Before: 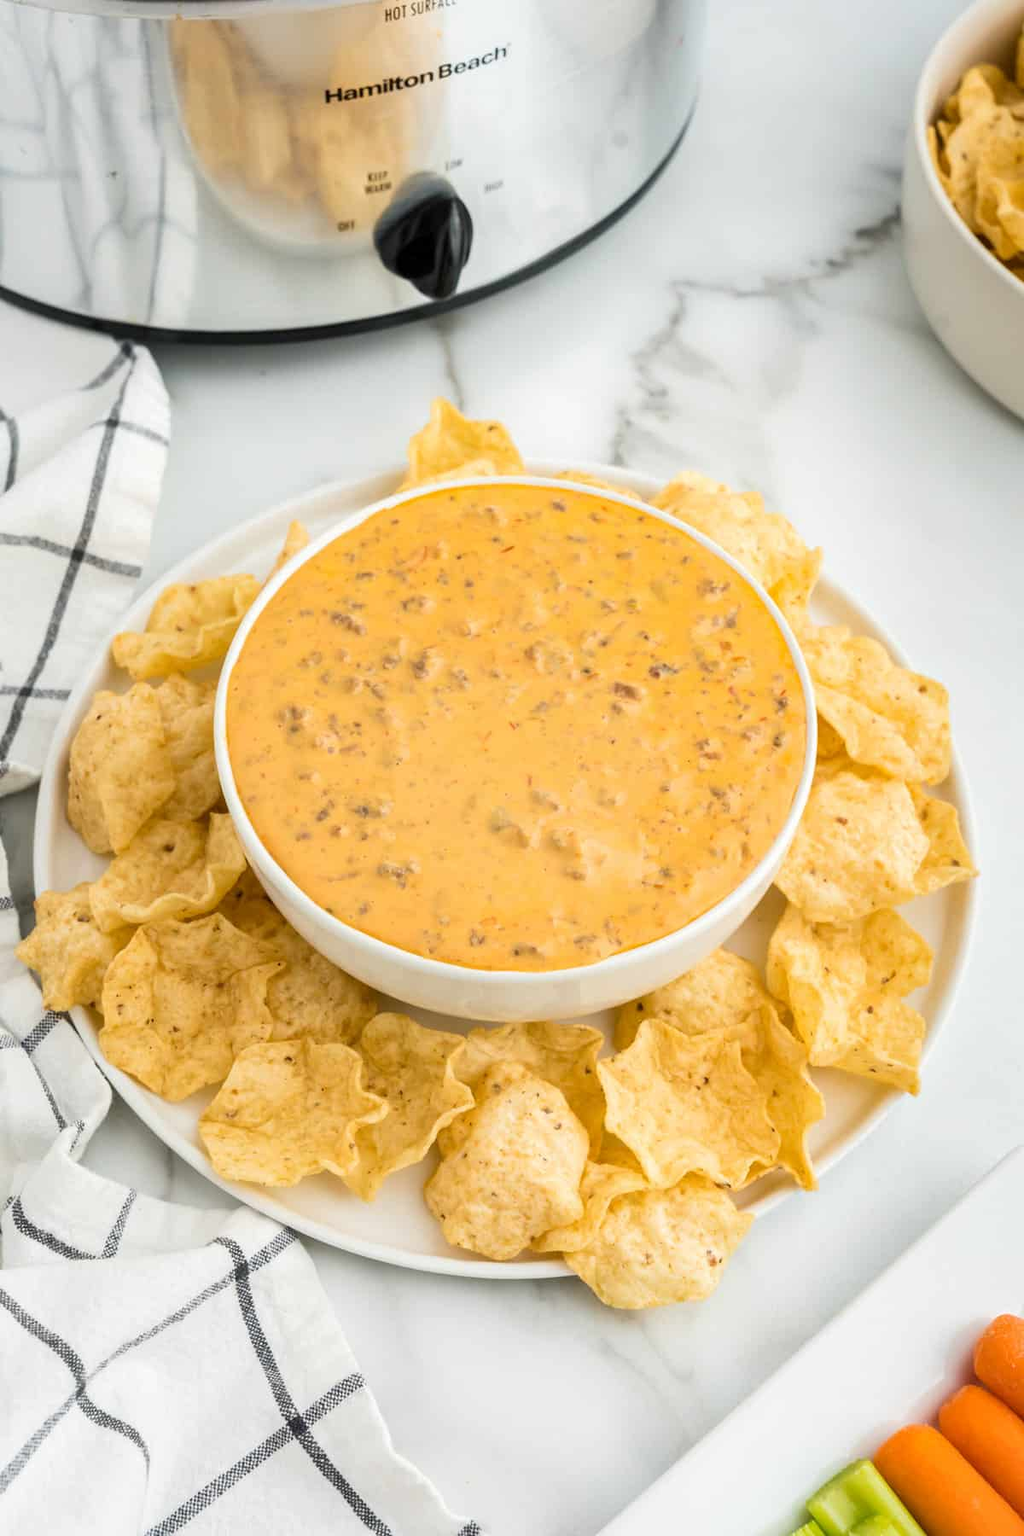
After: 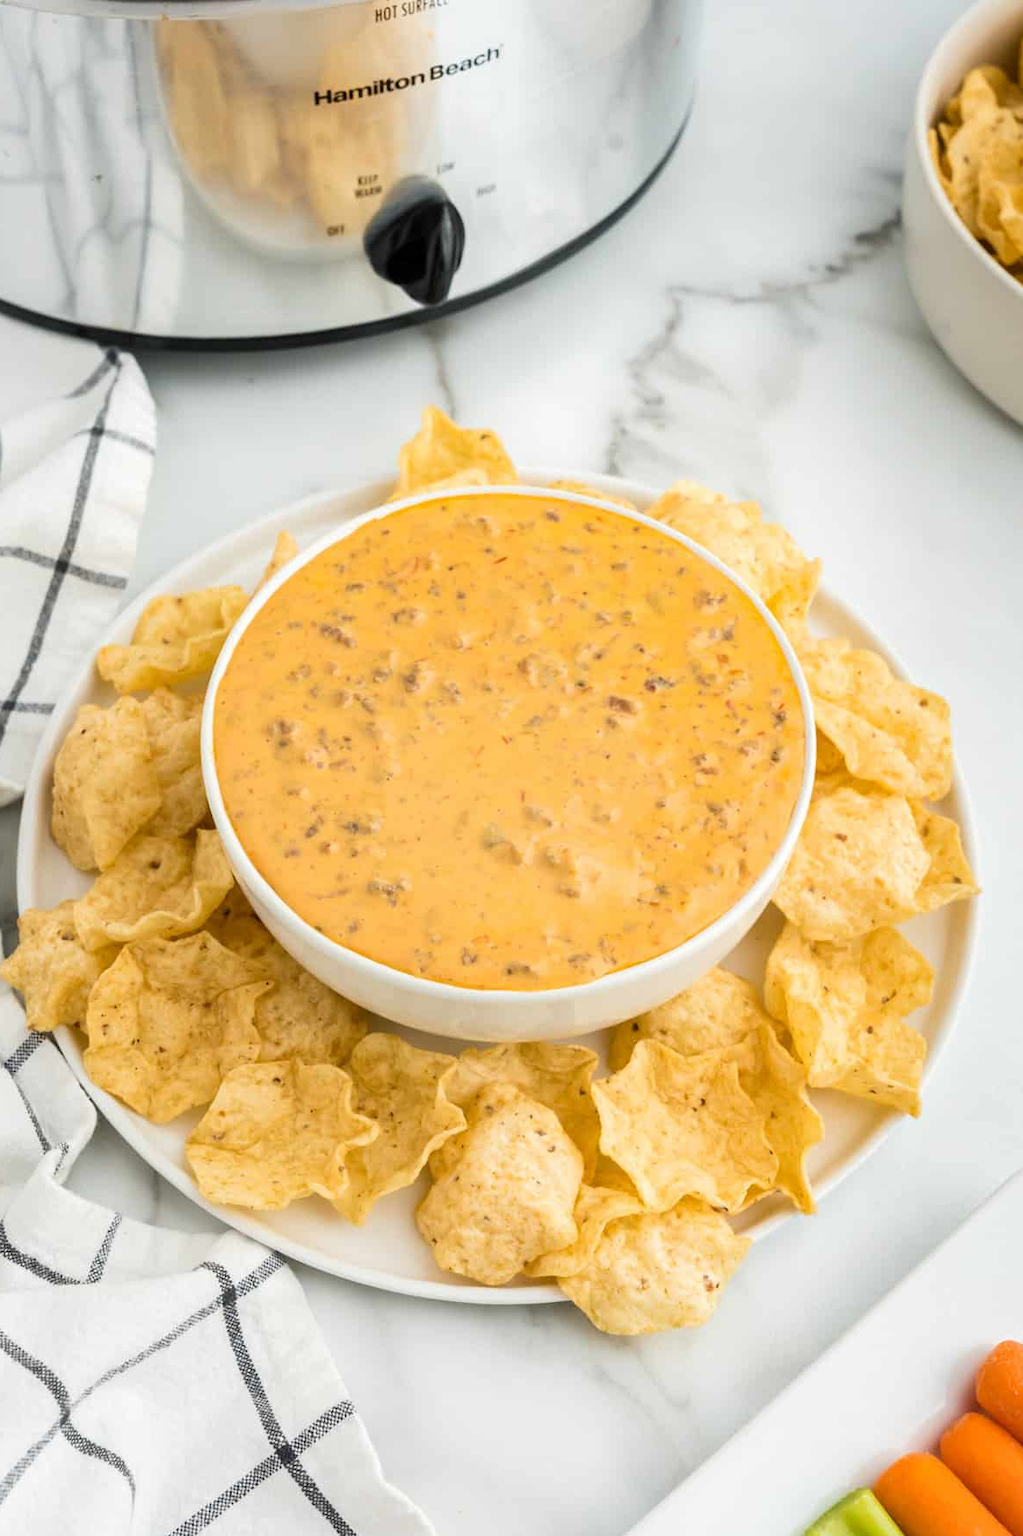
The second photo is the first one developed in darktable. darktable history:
crop: left 1.708%, right 0.288%, bottom 1.924%
